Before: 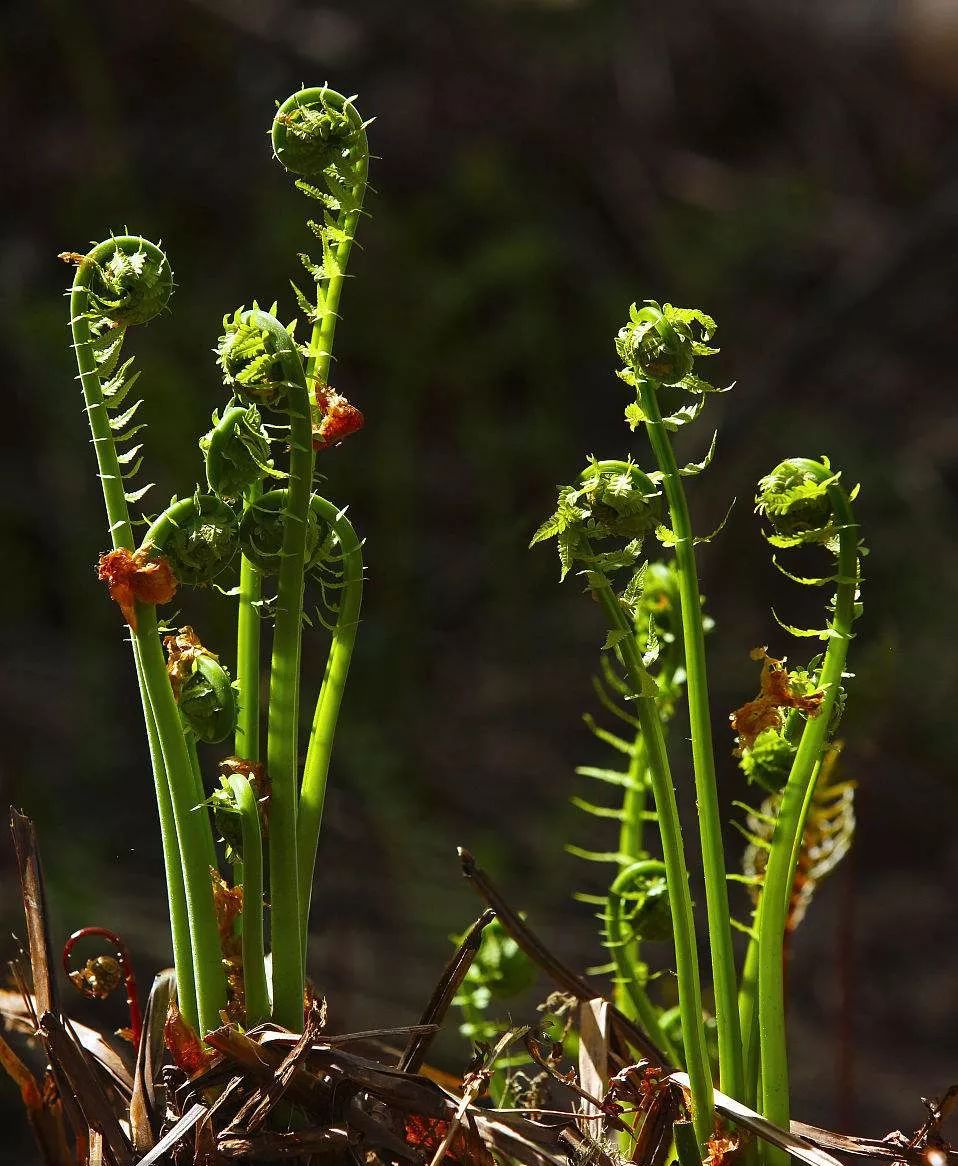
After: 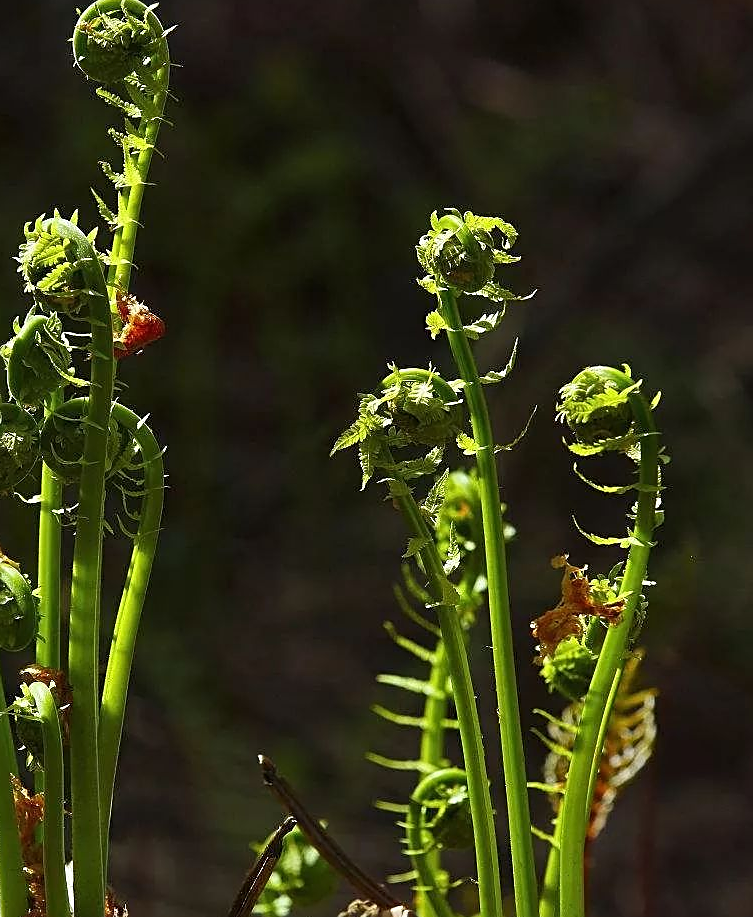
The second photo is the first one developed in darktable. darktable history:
crop and rotate: left 20.871%, top 7.911%, right 0.472%, bottom 13.365%
sharpen: amount 0.494
color zones: curves: ch0 [(0, 0.5) (0.143, 0.5) (0.286, 0.5) (0.429, 0.5) (0.571, 0.5) (0.714, 0.476) (0.857, 0.5) (1, 0.5)]; ch2 [(0, 0.5) (0.143, 0.5) (0.286, 0.5) (0.429, 0.5) (0.571, 0.5) (0.714, 0.487) (0.857, 0.5) (1, 0.5)], mix -94.14%
